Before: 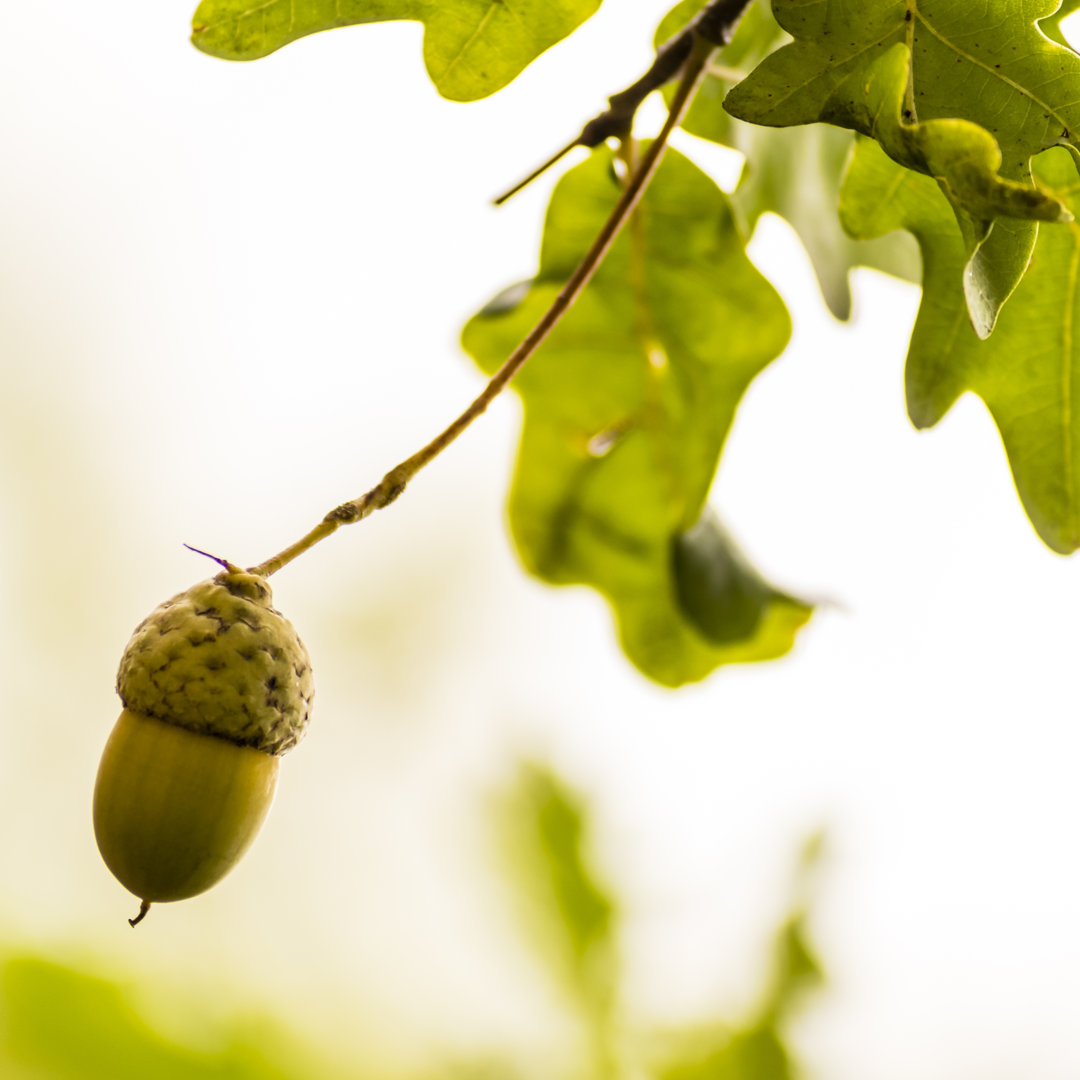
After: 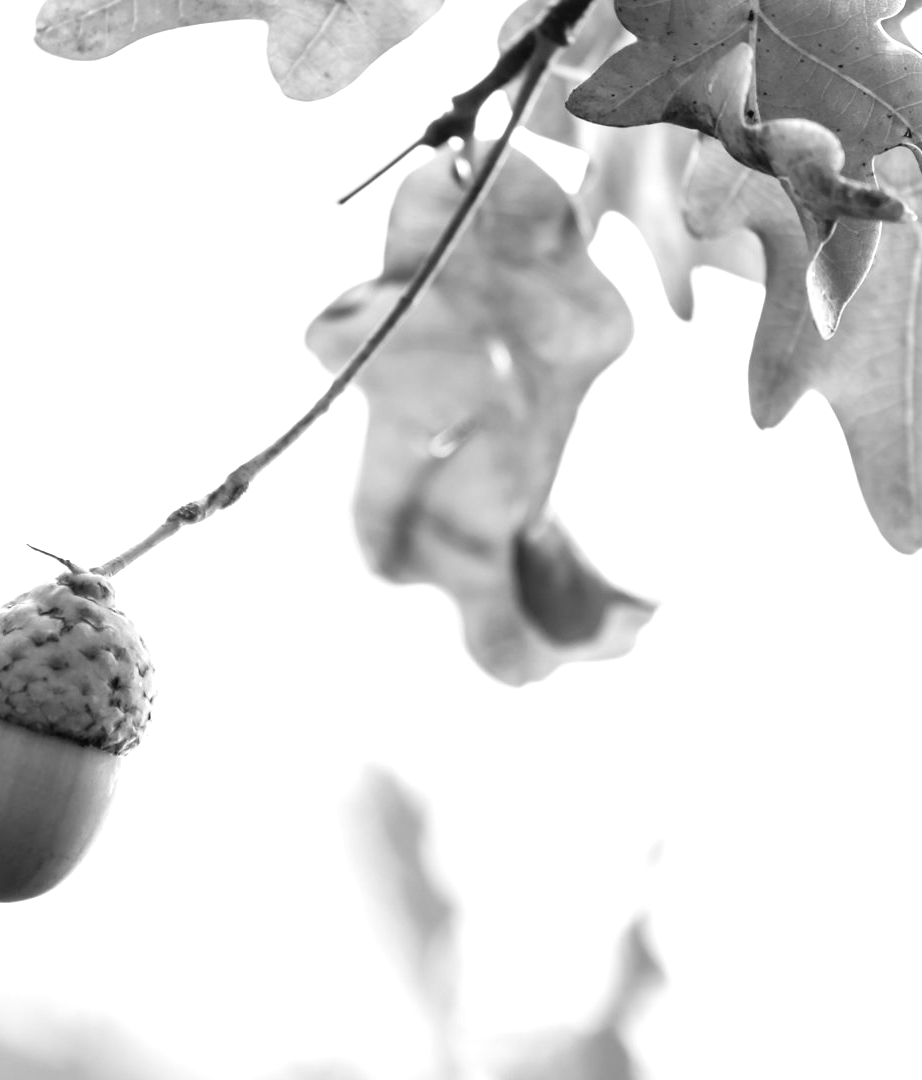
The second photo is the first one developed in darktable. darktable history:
contrast brightness saturation: saturation -0.17
monochrome: on, module defaults
crop and rotate: left 14.584%
exposure: black level correction -0.002, exposure 0.54 EV, compensate highlight preservation false
